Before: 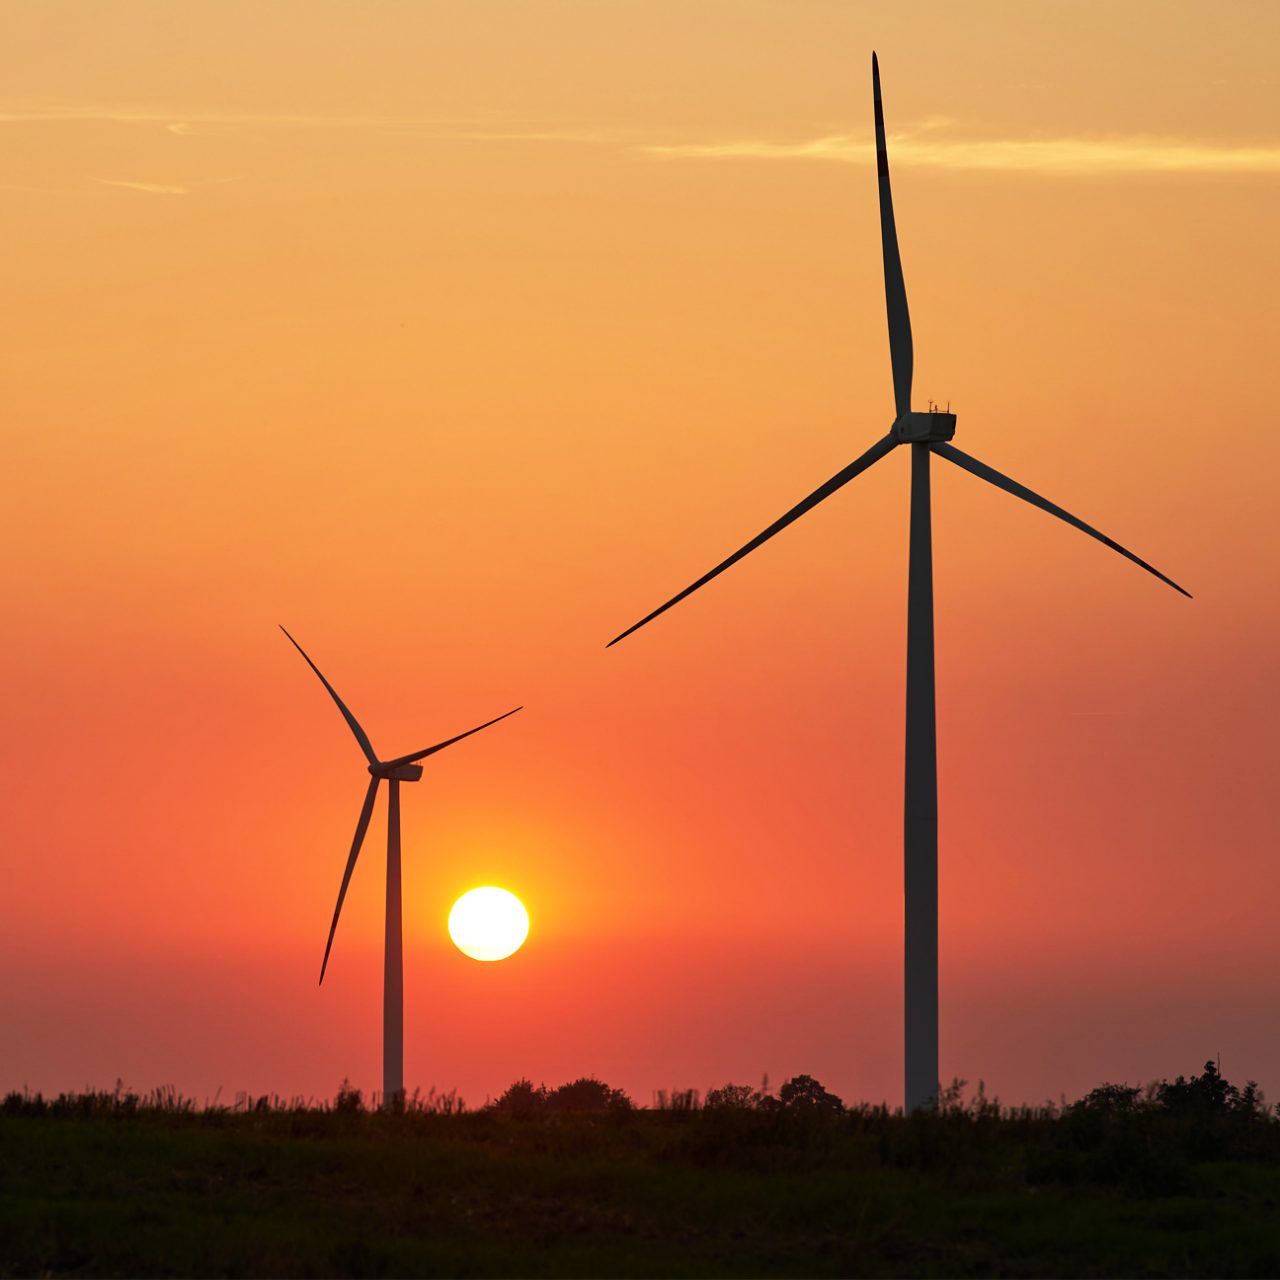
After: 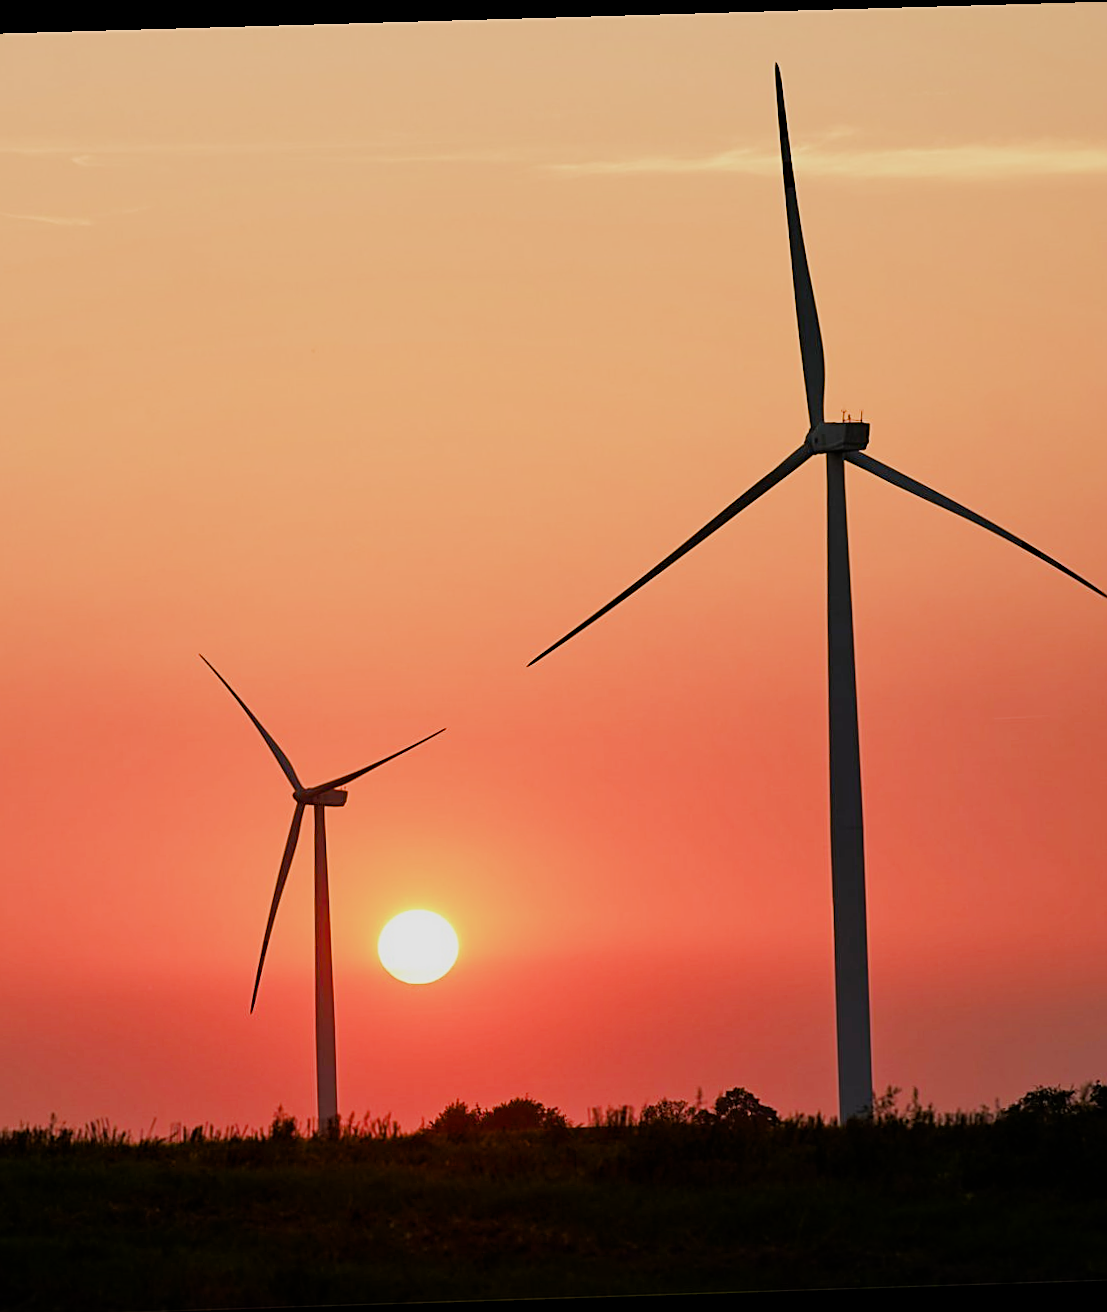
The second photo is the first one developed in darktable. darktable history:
filmic rgb: black relative exposure -7.65 EV, white relative exposure 4.56 EV, hardness 3.61
rotate and perspective: rotation -1.77°, lens shift (horizontal) 0.004, automatic cropping off
crop: left 7.598%, right 7.873%
color balance rgb: perceptual saturation grading › global saturation 20%, perceptual saturation grading › highlights -50%, perceptual saturation grading › shadows 30%, perceptual brilliance grading › global brilliance 10%, perceptual brilliance grading › shadows 15%
sharpen: on, module defaults
